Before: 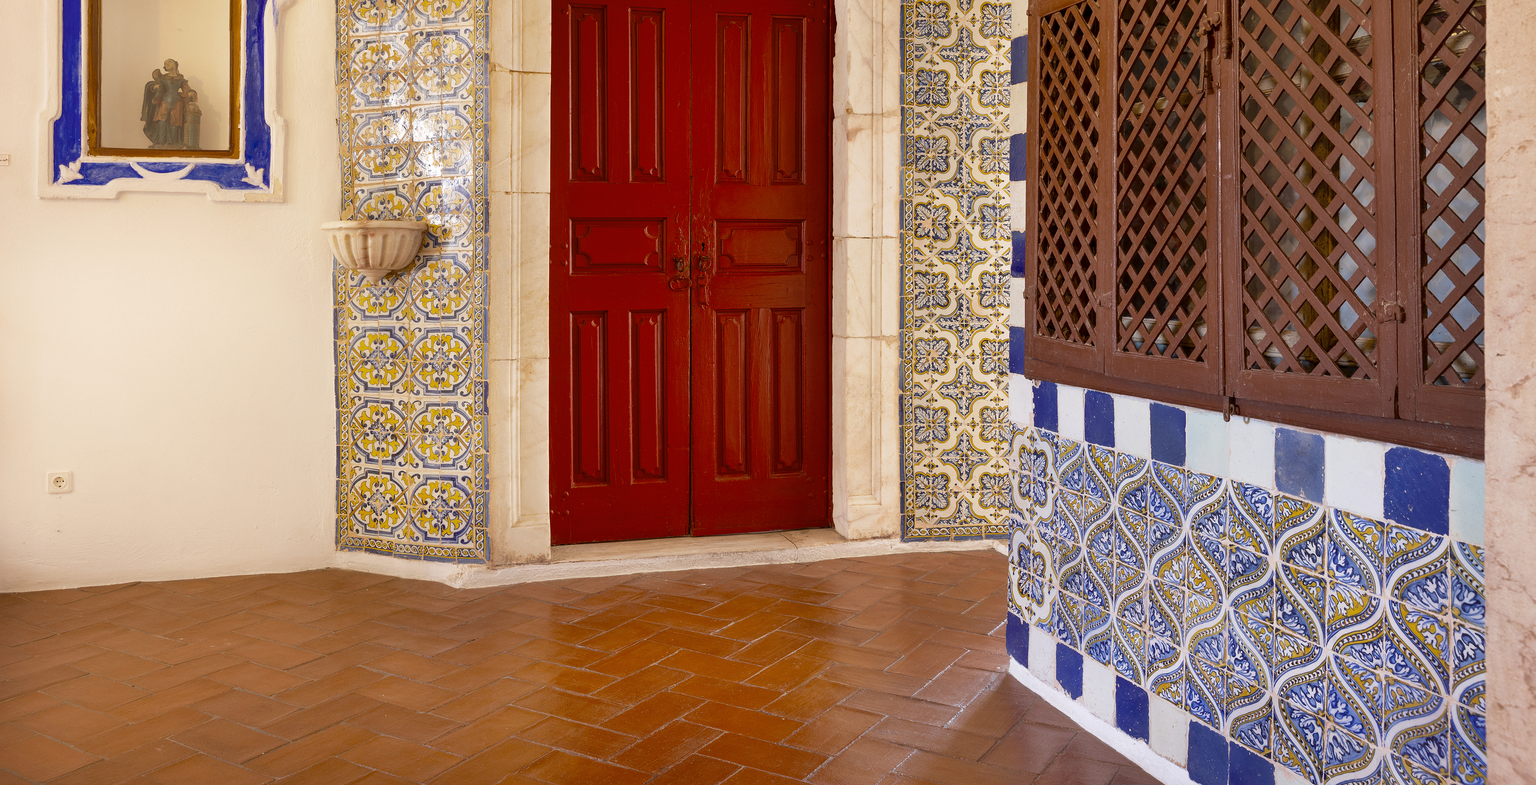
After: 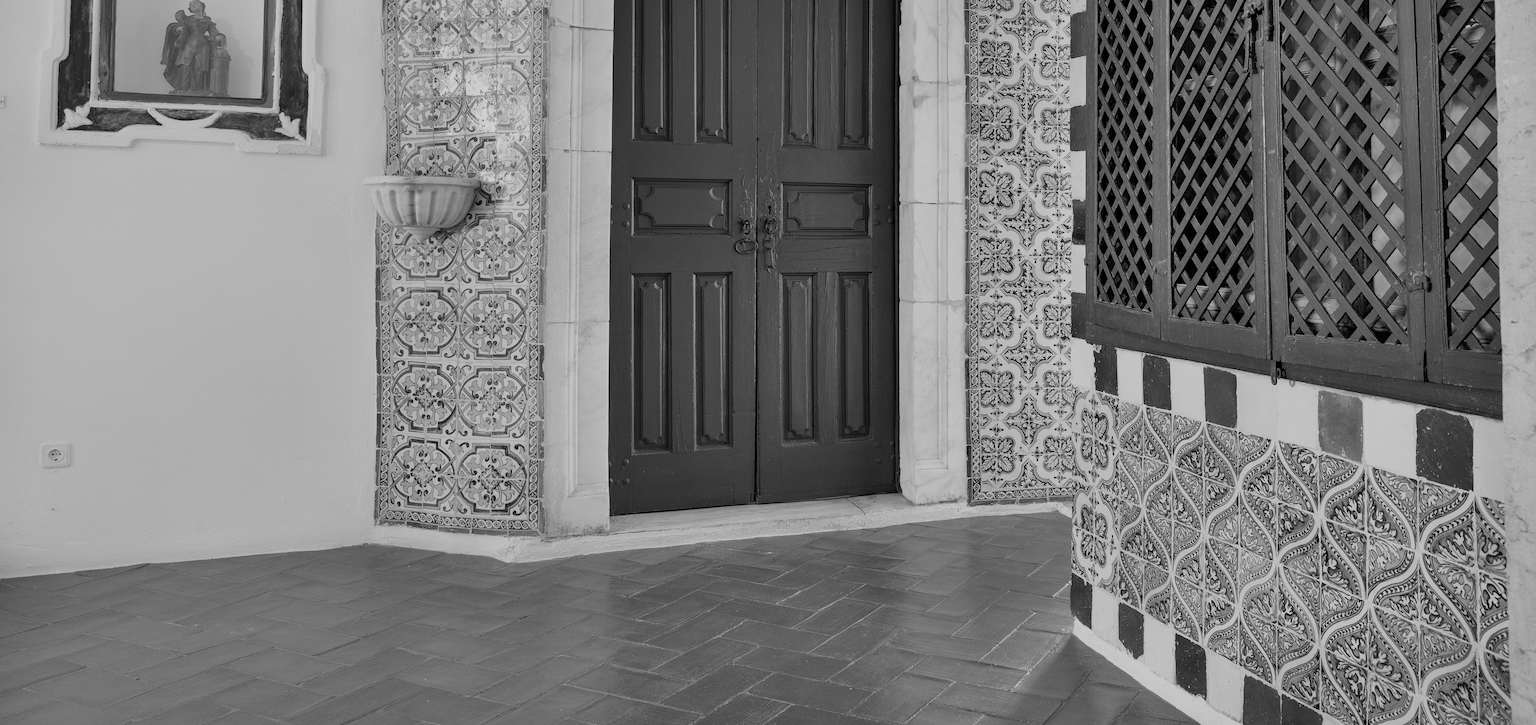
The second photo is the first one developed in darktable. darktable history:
color correction: highlights a* 17.03, highlights b* 0.205, shadows a* -15.38, shadows b* -14.56, saturation 1.5
filmic rgb: black relative exposure -7.65 EV, white relative exposure 4.56 EV, hardness 3.61, contrast 1.05
monochrome: on, module defaults
shadows and highlights: low approximation 0.01, soften with gaussian
rotate and perspective: rotation -0.013°, lens shift (vertical) -0.027, lens shift (horizontal) 0.178, crop left 0.016, crop right 0.989, crop top 0.082, crop bottom 0.918
